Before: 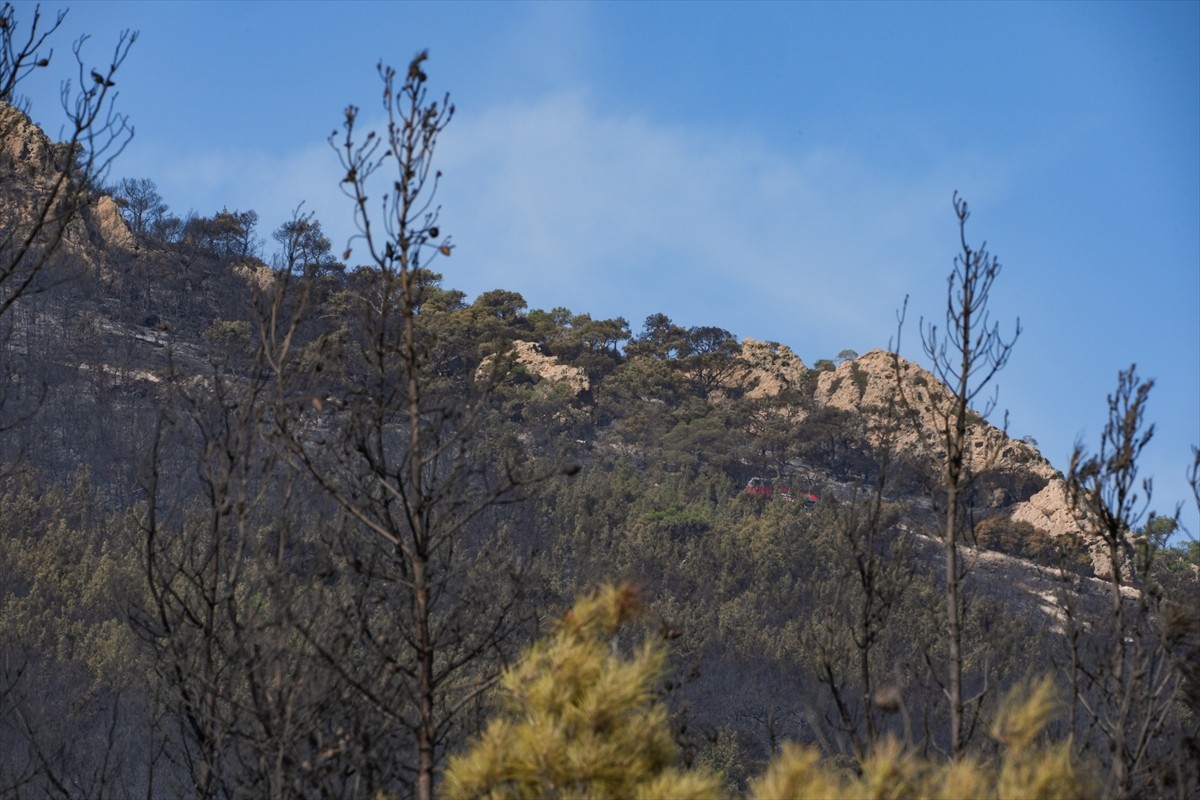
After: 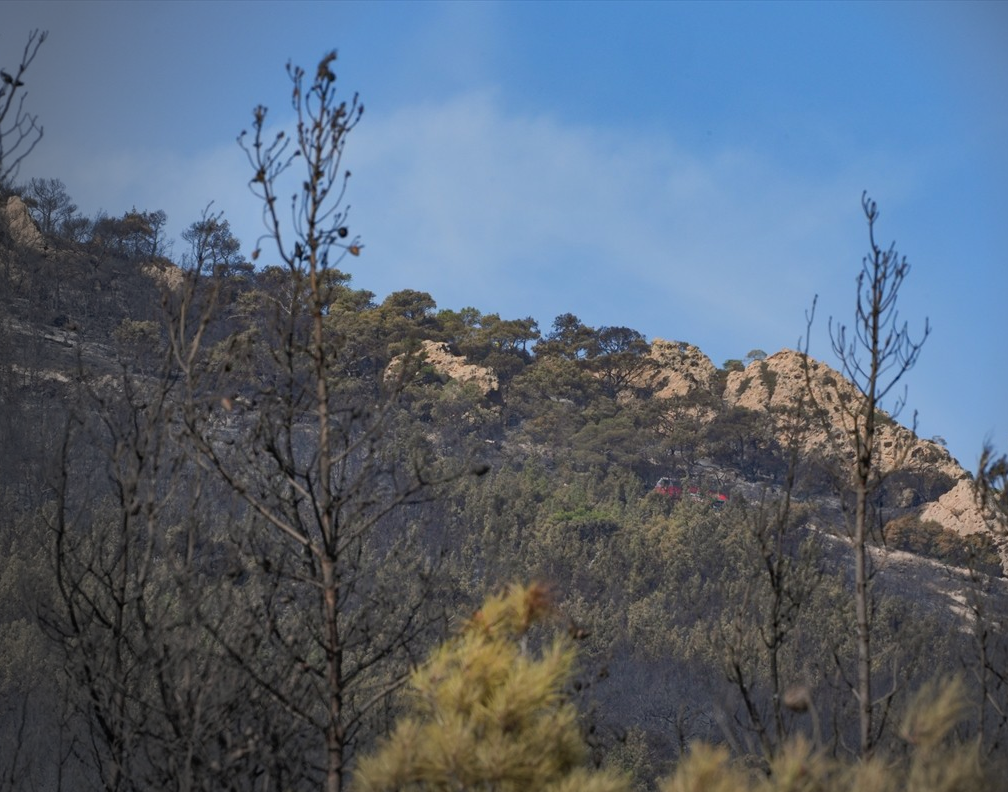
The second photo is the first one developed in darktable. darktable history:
crop: left 7.598%, right 7.873%
vignetting: fall-off start 73.57%, center (0.22, -0.235)
shadows and highlights: on, module defaults
